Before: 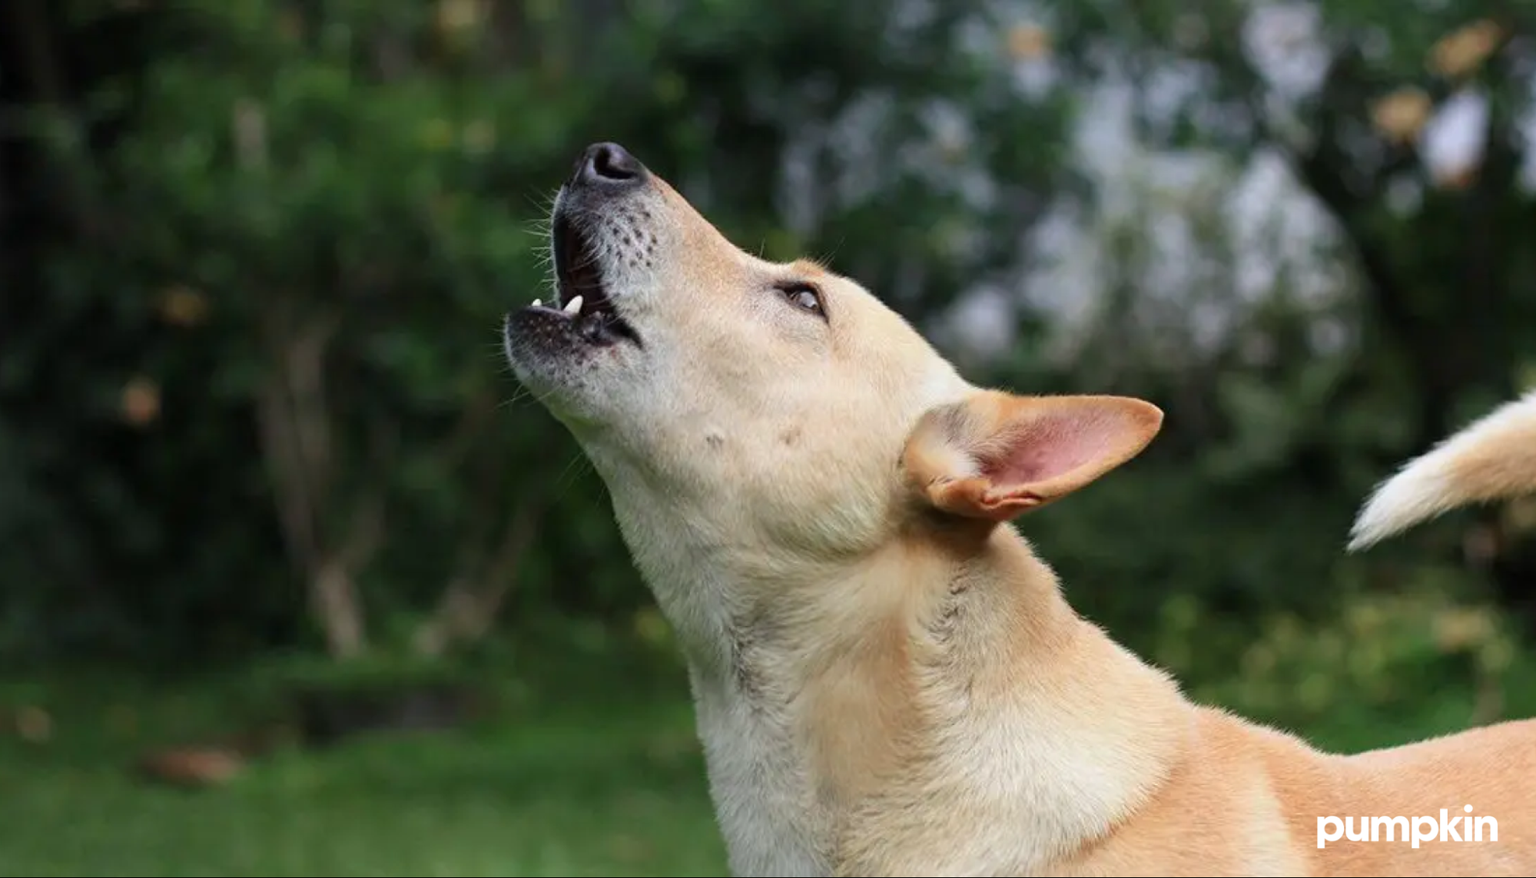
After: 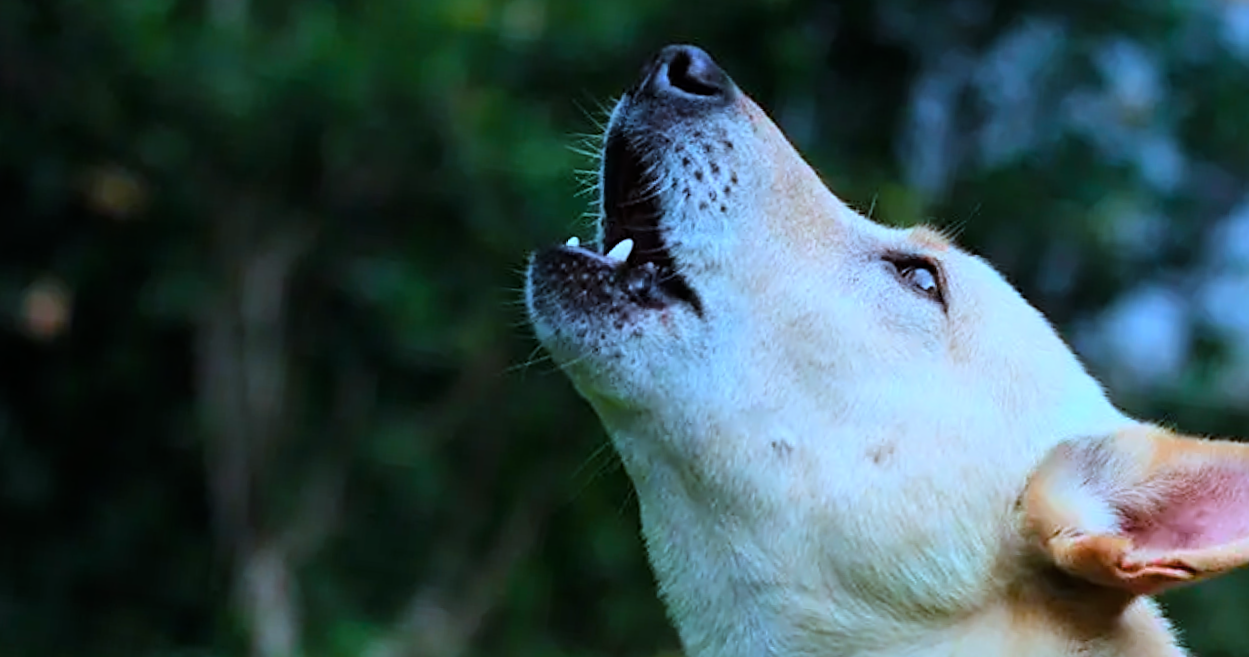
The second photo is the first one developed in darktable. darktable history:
crop and rotate: angle -4.99°, left 2.122%, top 6.945%, right 27.566%, bottom 30.519%
sharpen: on, module defaults
color correction: highlights a* -10.69, highlights b* -19.19
tone curve: curves: ch0 [(0, 0) (0.004, 0.001) (0.133, 0.112) (0.325, 0.362) (0.832, 0.893) (1, 1)], color space Lab, linked channels, preserve colors none
rotate and perspective: rotation 1.72°, automatic cropping off
graduated density: on, module defaults
color balance rgb: perceptual saturation grading › global saturation 25%, global vibrance 20%
white balance: red 0.948, green 1.02, blue 1.176
